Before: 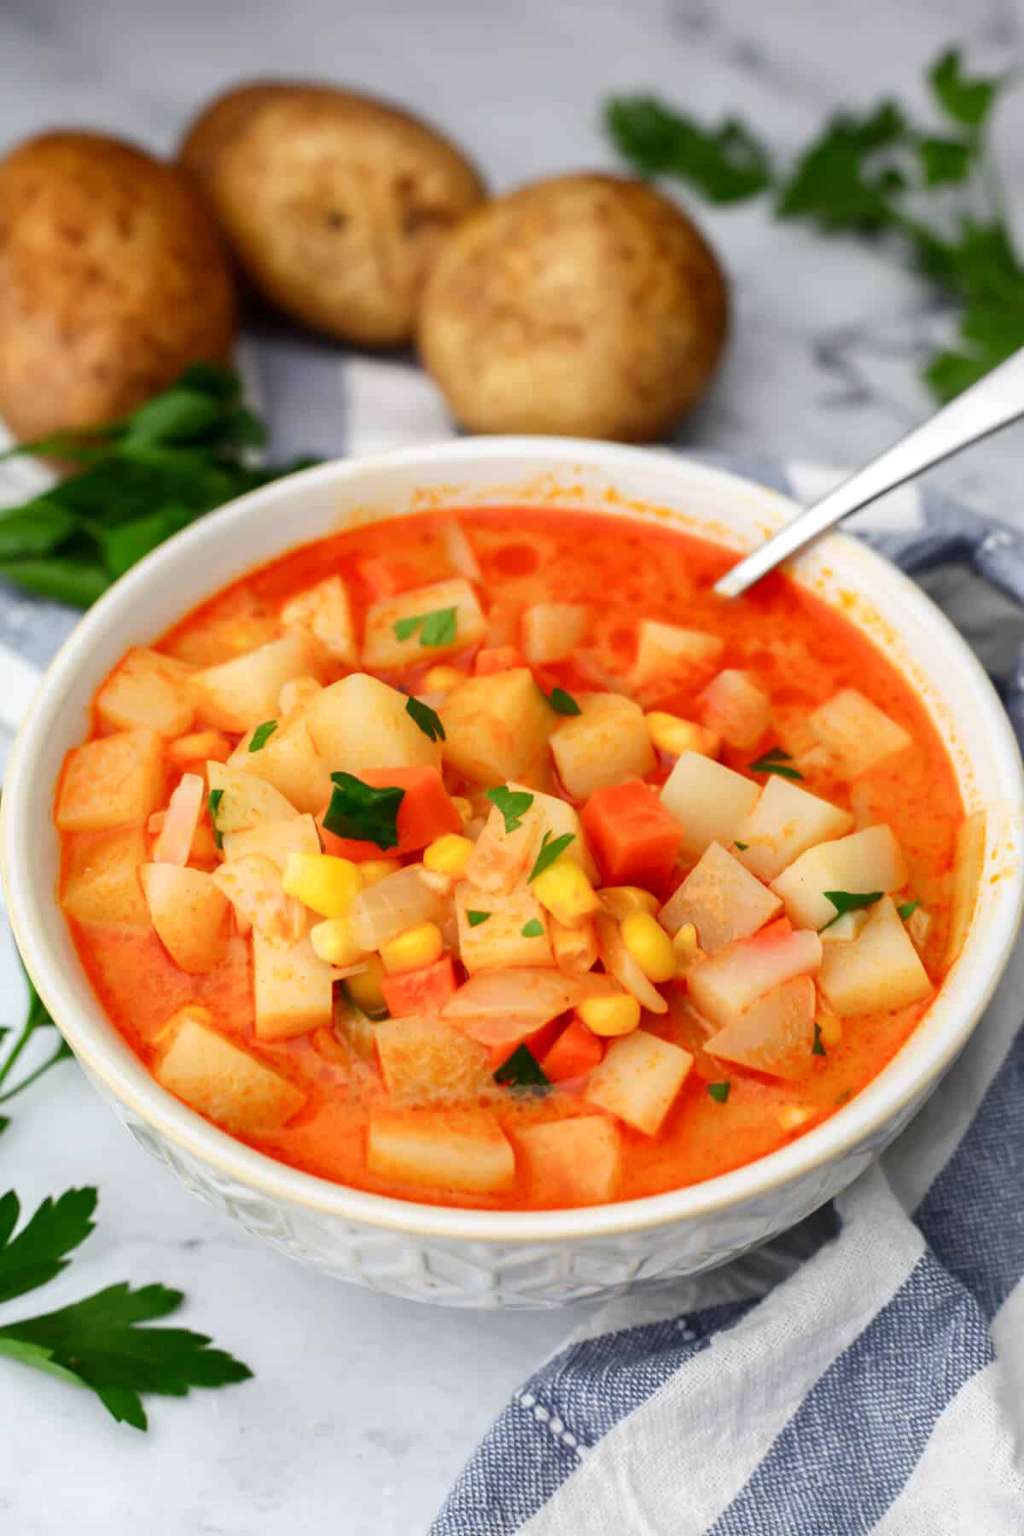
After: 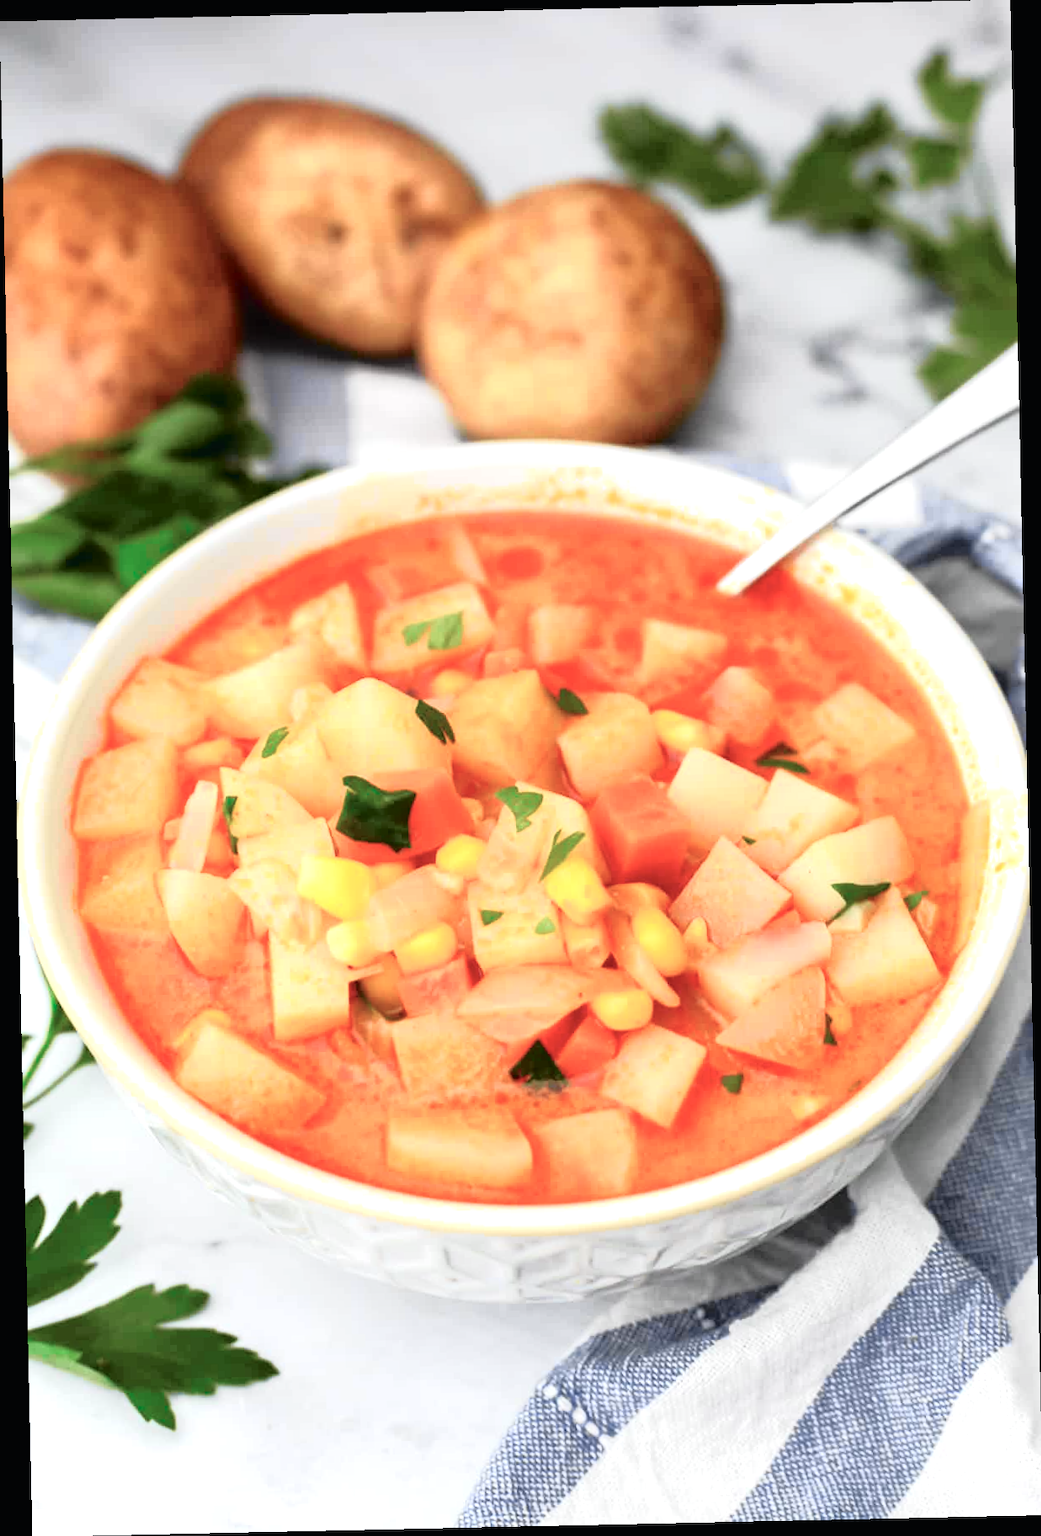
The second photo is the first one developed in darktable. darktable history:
rotate and perspective: rotation -1.24°, automatic cropping off
tone curve: curves: ch0 [(0, 0.009) (0.105, 0.08) (0.195, 0.18) (0.283, 0.316) (0.384, 0.434) (0.485, 0.531) (0.638, 0.69) (0.81, 0.872) (1, 0.977)]; ch1 [(0, 0) (0.161, 0.092) (0.35, 0.33) (0.379, 0.401) (0.456, 0.469) (0.502, 0.5) (0.525, 0.514) (0.586, 0.604) (0.642, 0.645) (0.858, 0.817) (1, 0.942)]; ch2 [(0, 0) (0.371, 0.362) (0.437, 0.437) (0.48, 0.49) (0.53, 0.515) (0.56, 0.571) (0.622, 0.606) (0.881, 0.795) (1, 0.929)], color space Lab, independent channels, preserve colors none
exposure: black level correction 0, exposure 0.6 EV, compensate highlight preservation false
